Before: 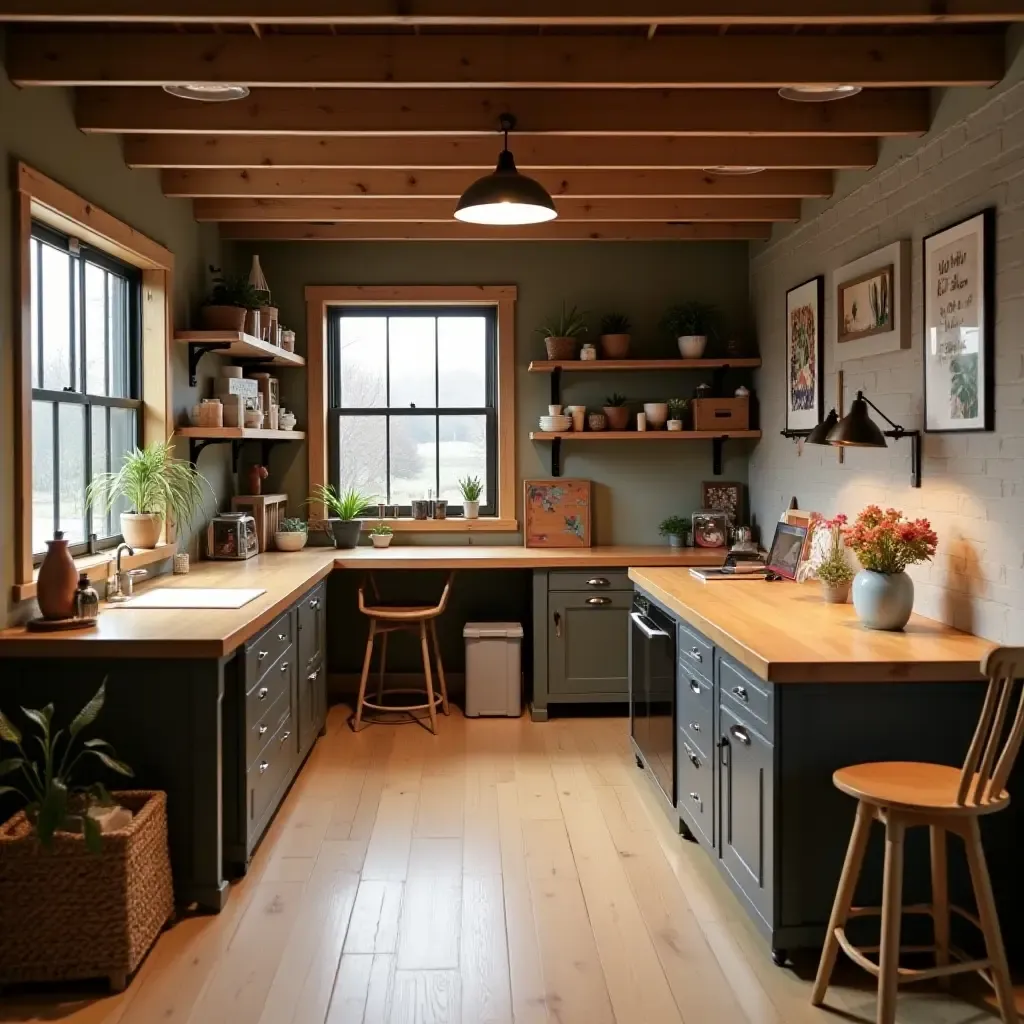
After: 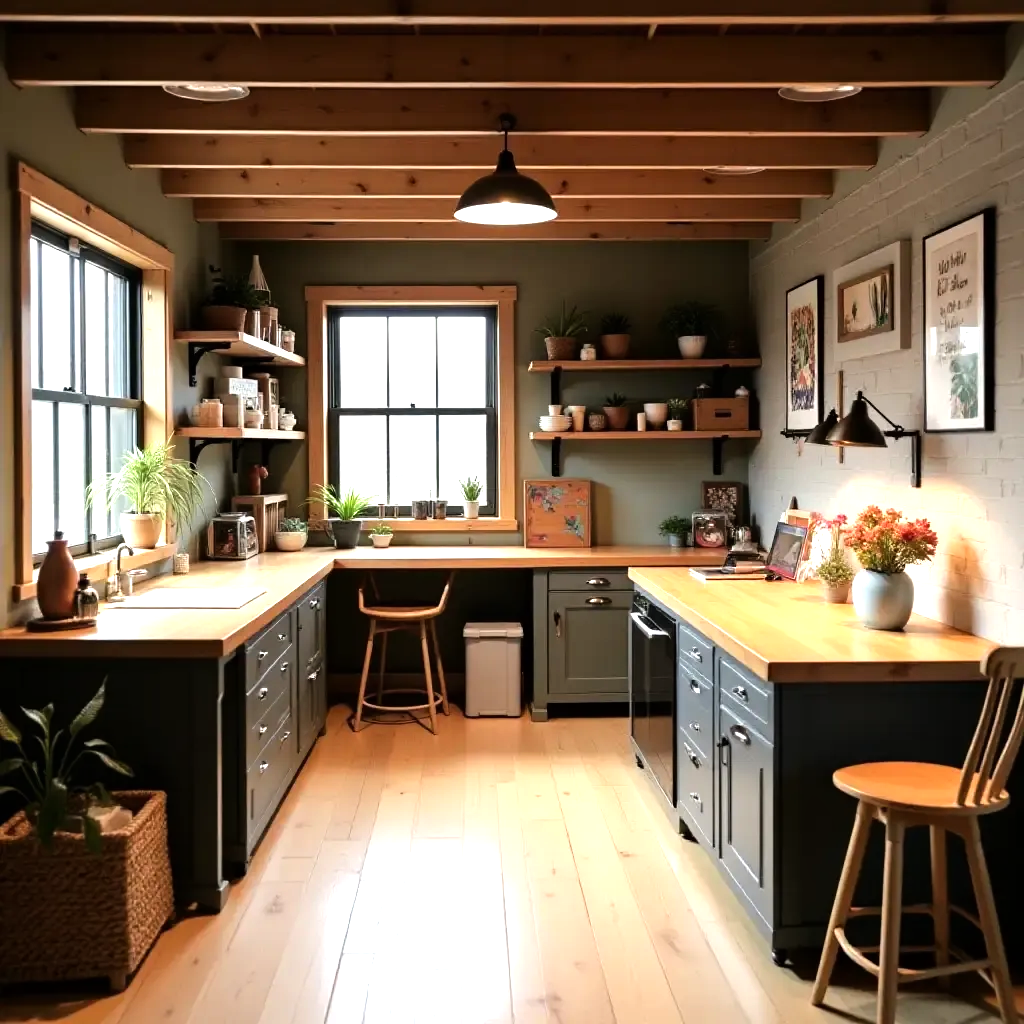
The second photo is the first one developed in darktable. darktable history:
tone equalizer: -8 EV -0.785 EV, -7 EV -0.686 EV, -6 EV -0.564 EV, -5 EV -0.37 EV, -3 EV 0.393 EV, -2 EV 0.6 EV, -1 EV 0.693 EV, +0 EV 0.768 EV
exposure: exposure 0.203 EV, compensate highlight preservation false
